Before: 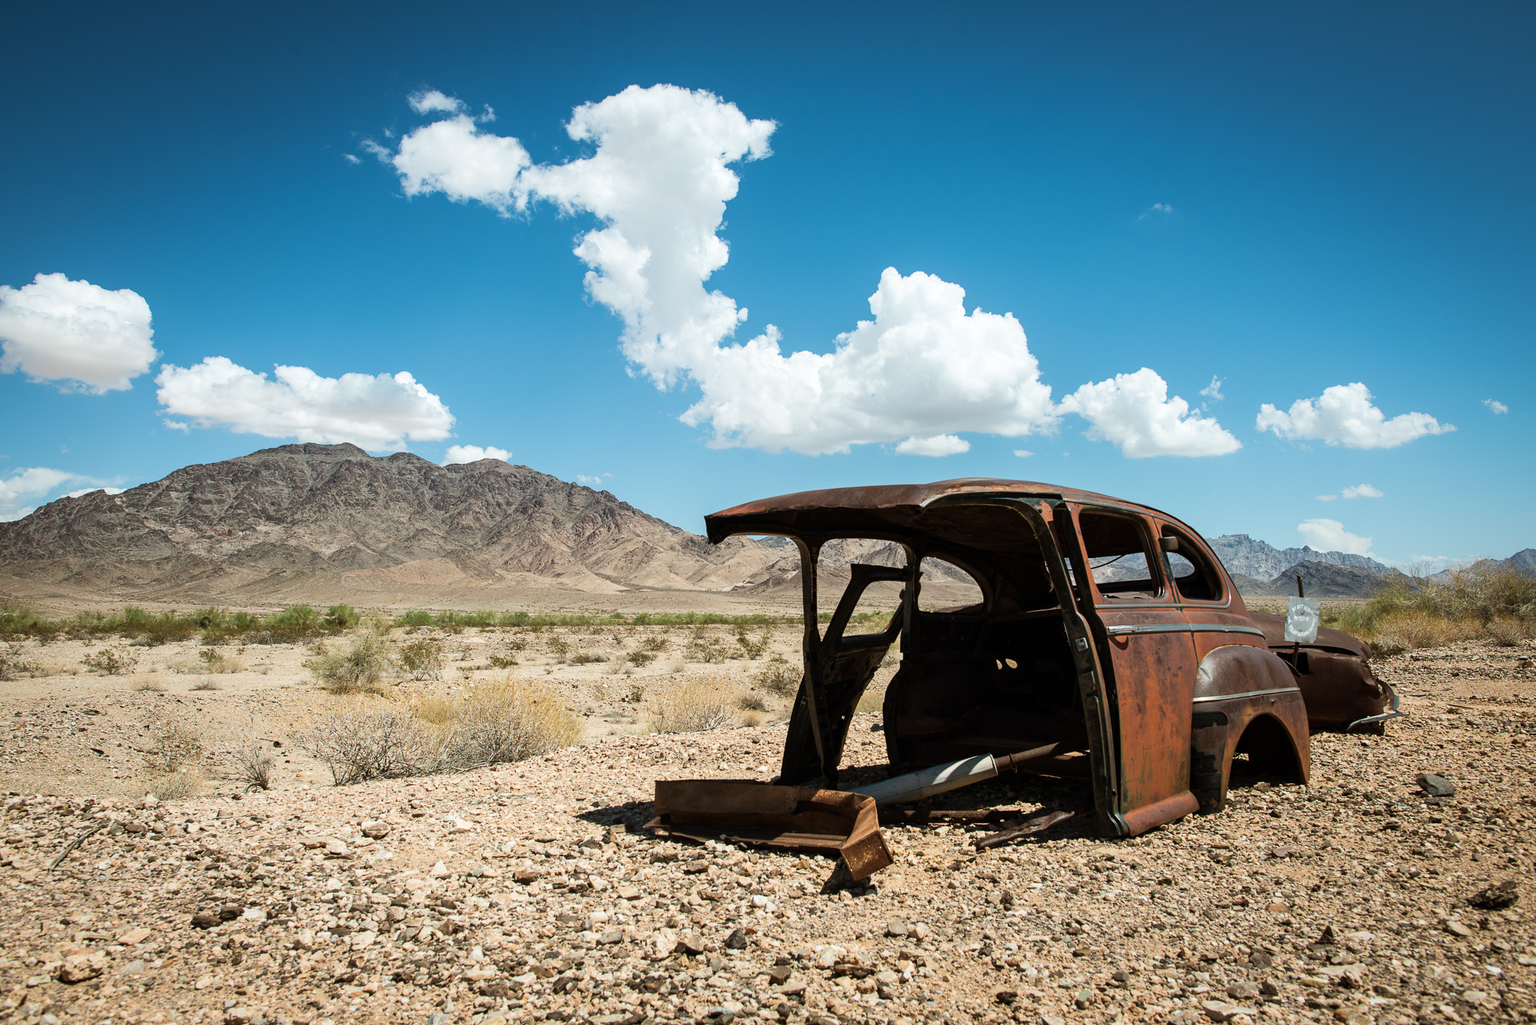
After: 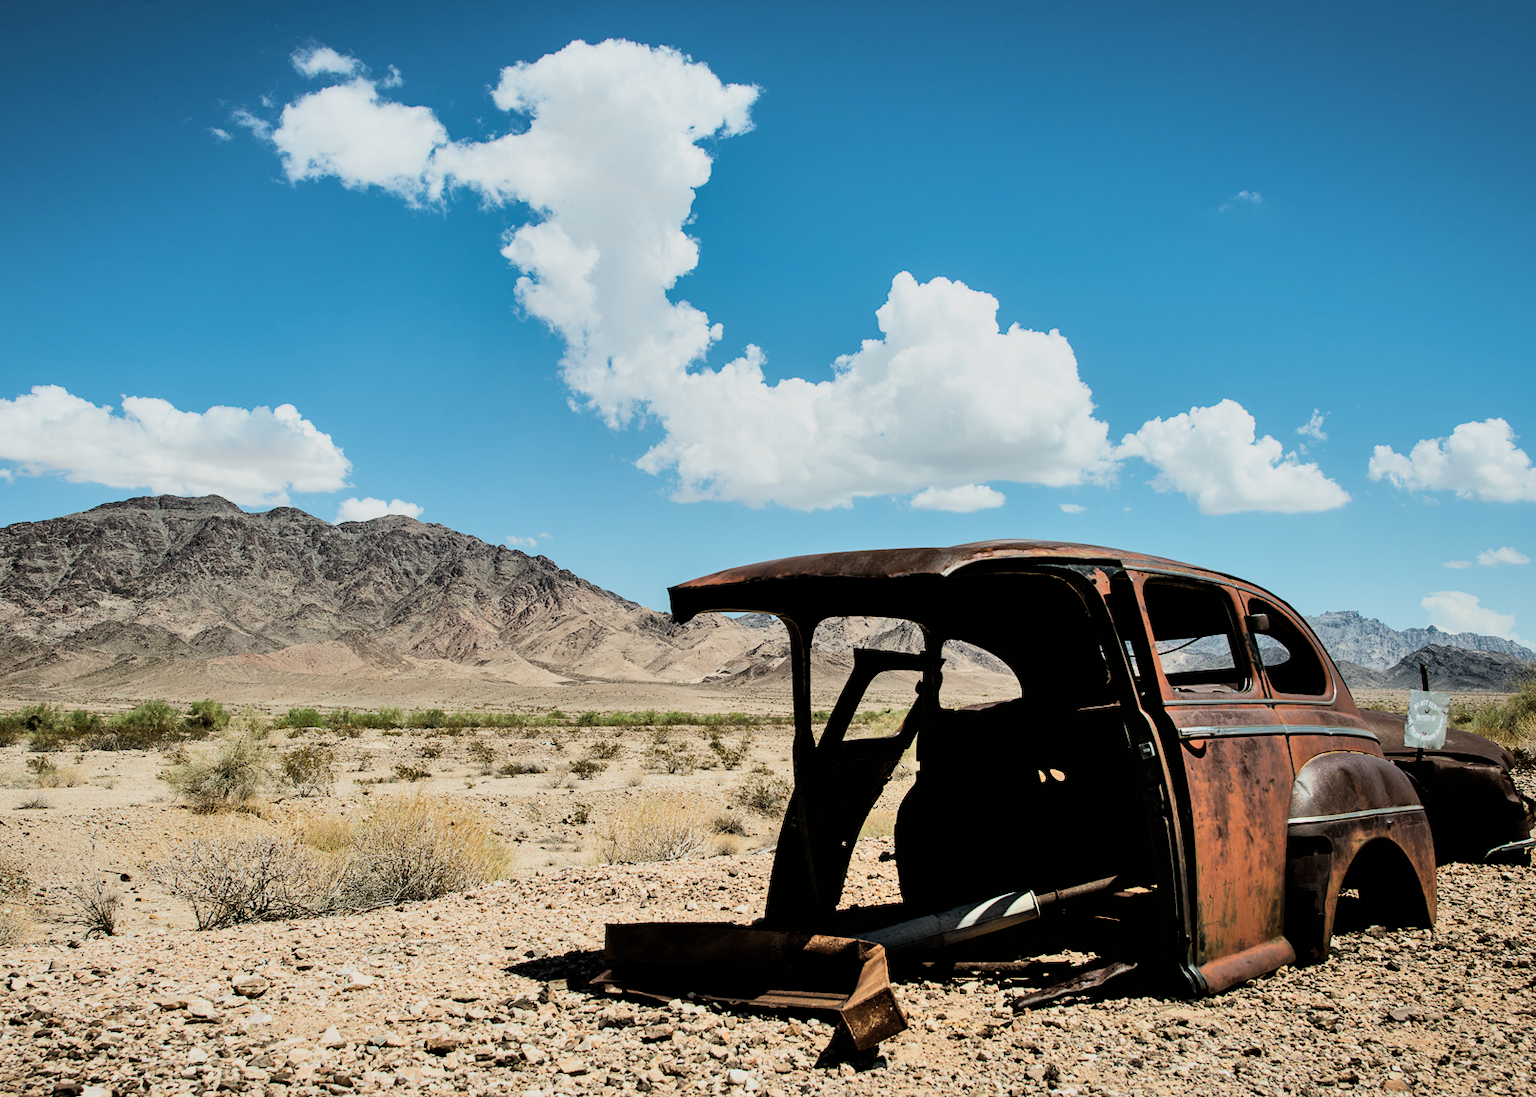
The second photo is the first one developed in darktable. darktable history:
filmic rgb: black relative exposure -4.99 EV, white relative exposure 3.96 EV, threshold 5.94 EV, hardness 2.88, contrast 1.388, color science v6 (2022), enable highlight reconstruction true
shadows and highlights: soften with gaussian
crop: left 11.653%, top 5.24%, right 9.578%, bottom 10.395%
